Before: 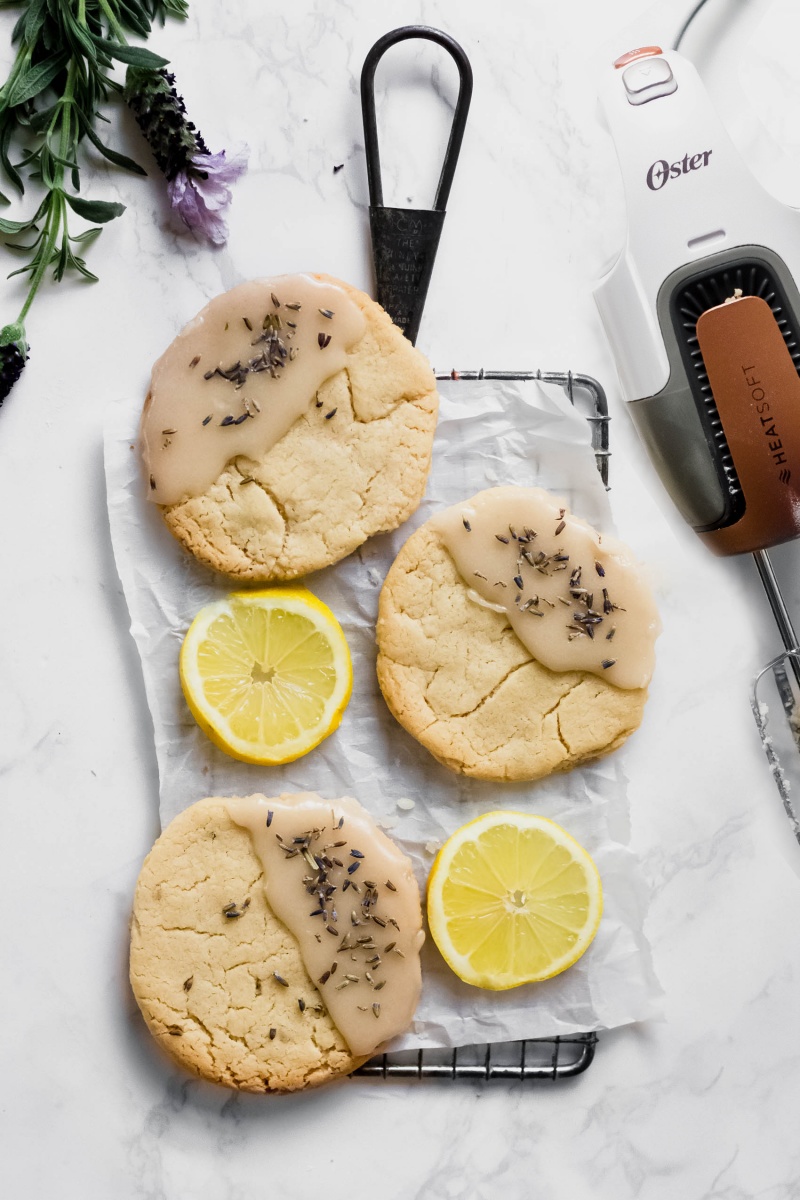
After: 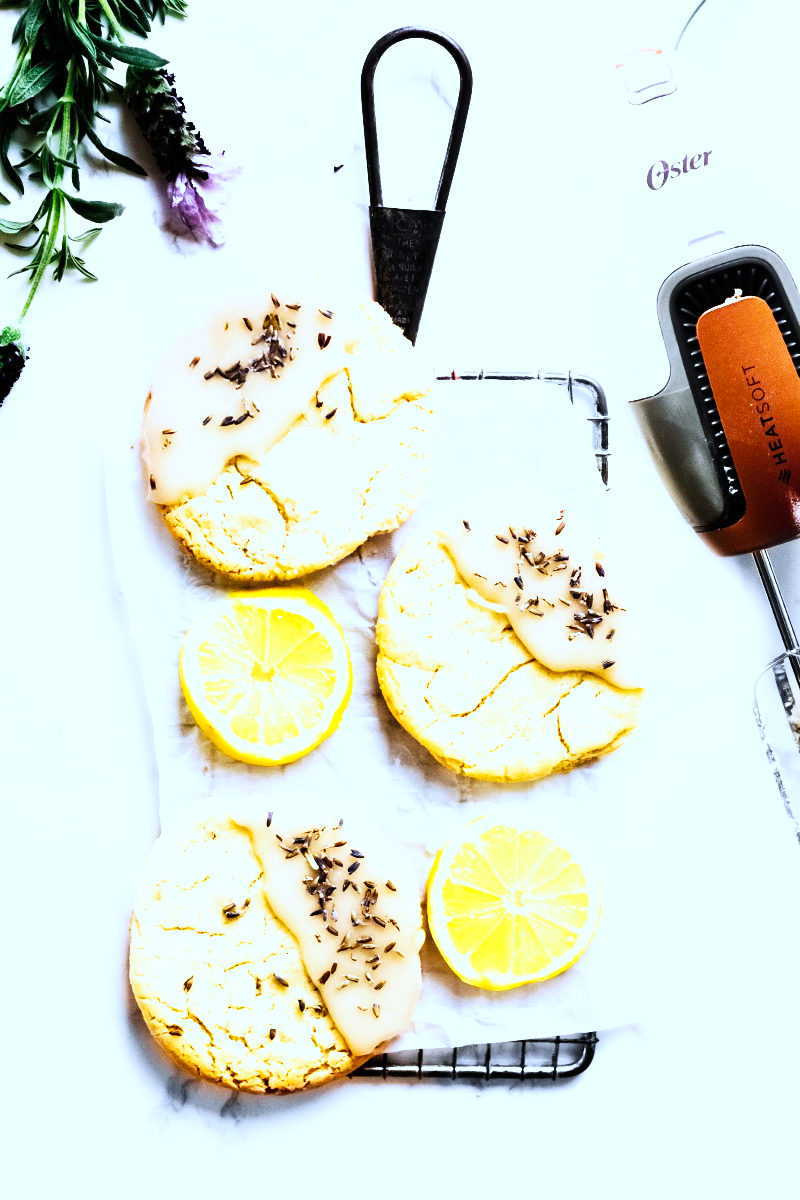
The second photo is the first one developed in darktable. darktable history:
color correction: highlights a* -2.36, highlights b* -18.21
base curve: curves: ch0 [(0, 0) (0.007, 0.004) (0.027, 0.03) (0.046, 0.07) (0.207, 0.54) (0.442, 0.872) (0.673, 0.972) (1, 1)], preserve colors none
color balance rgb: linear chroma grading › global chroma -15.034%, perceptual saturation grading › global saturation 35.275%, perceptual brilliance grading › highlights 17.583%, perceptual brilliance grading › mid-tones 32.57%, perceptual brilliance grading › shadows -30.852%, global vibrance 20%
